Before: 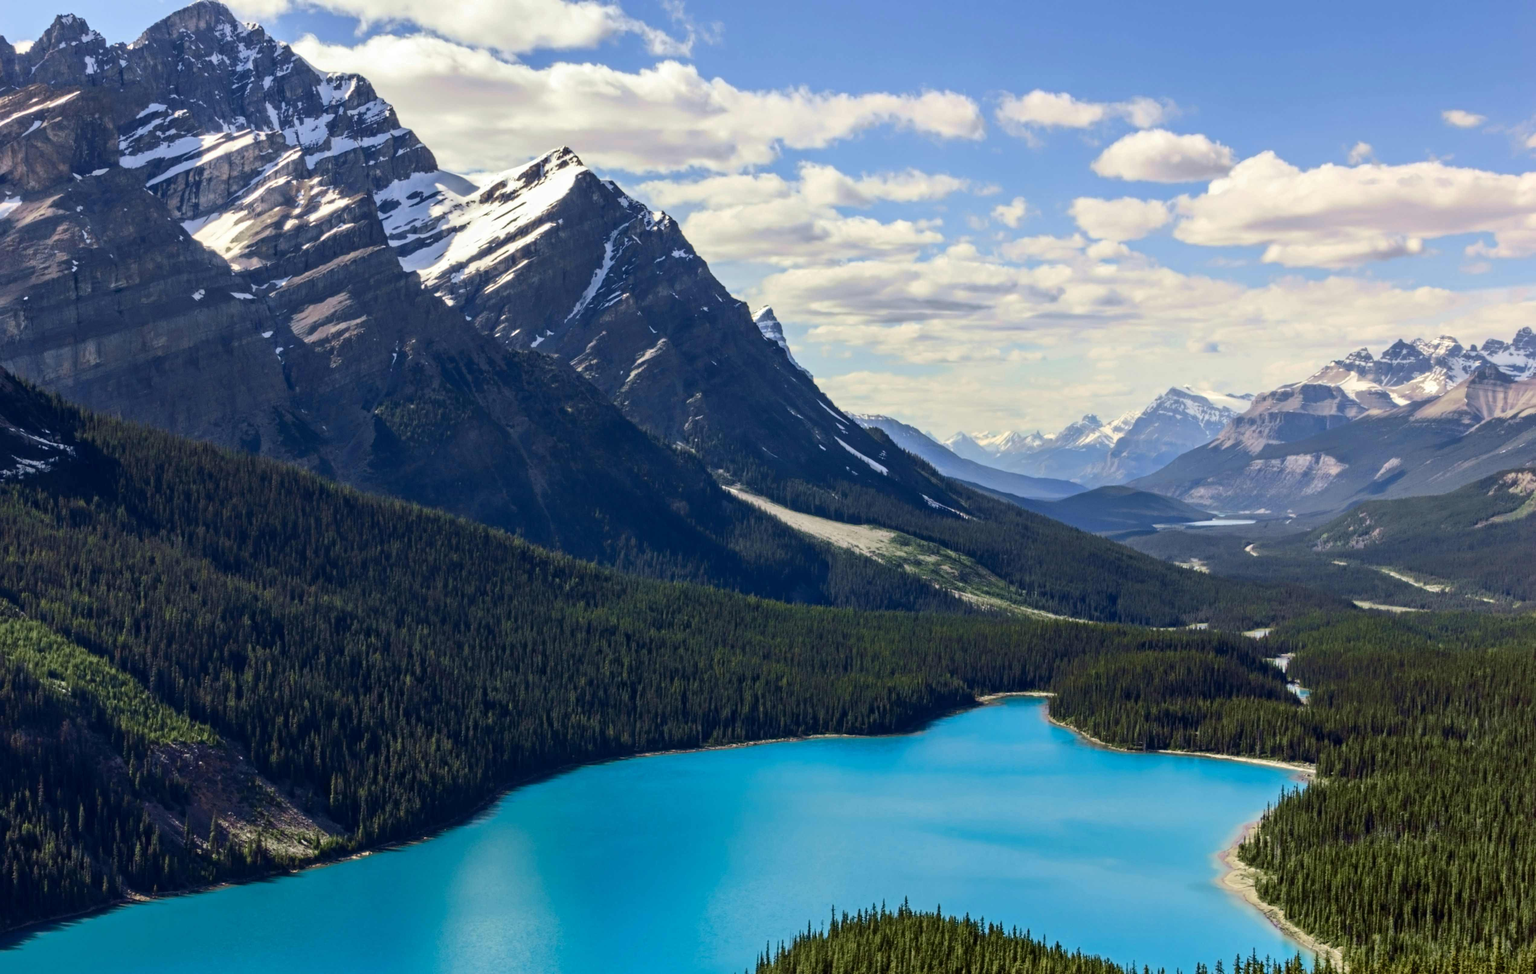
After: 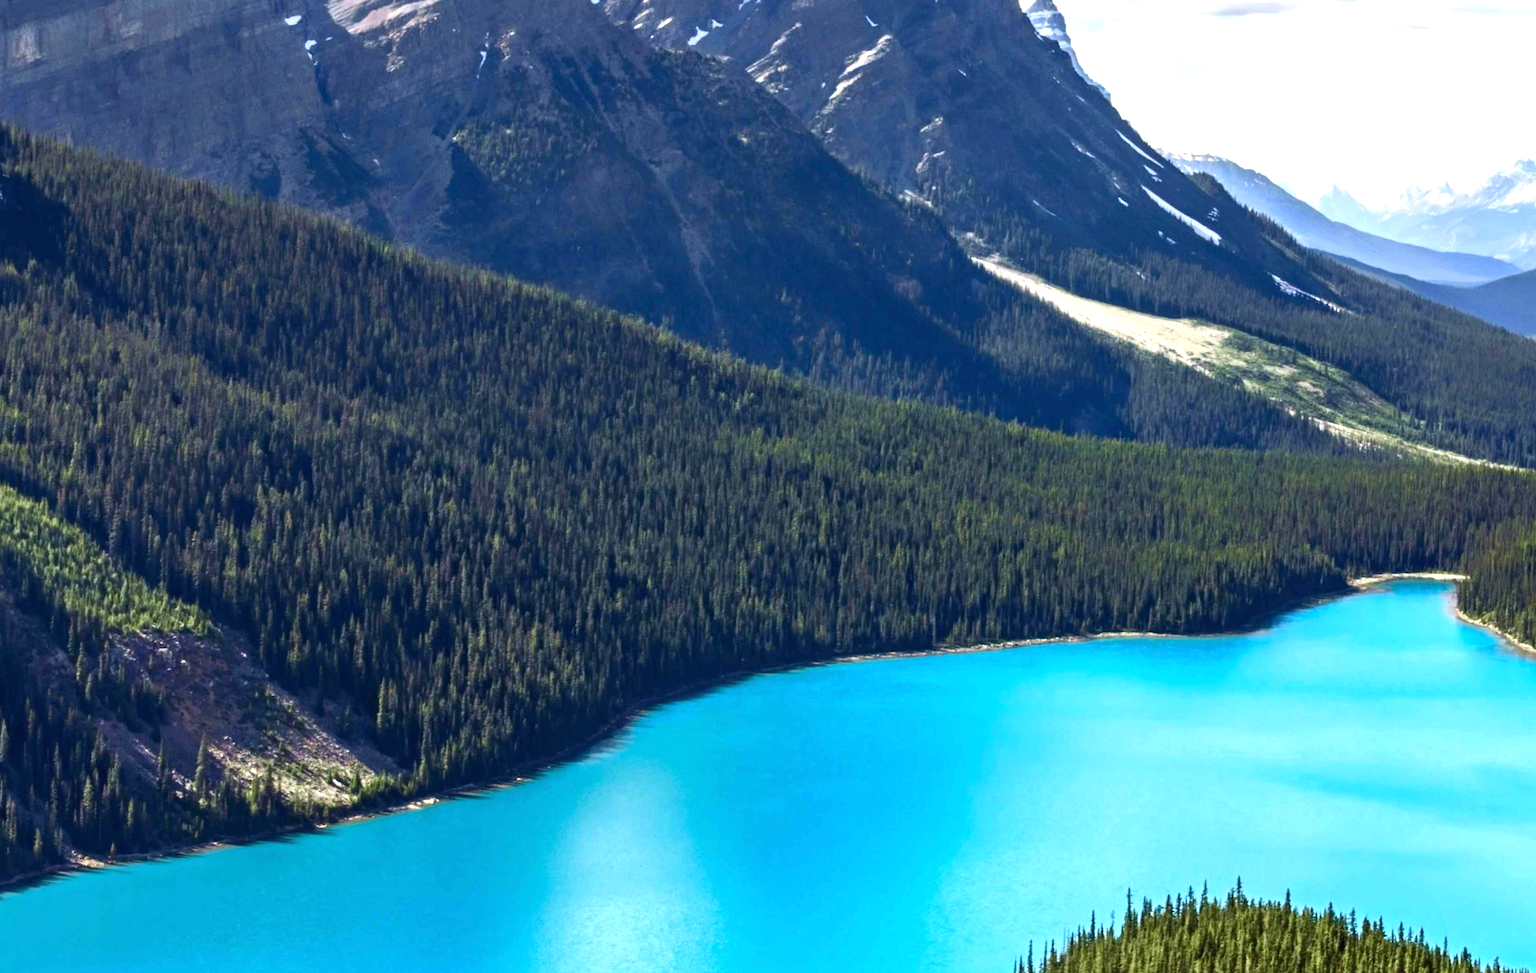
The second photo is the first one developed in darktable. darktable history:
exposure: black level correction 0, exposure 1.2 EV, compensate exposure bias true, compensate highlight preservation false
crop and rotate: angle -0.82°, left 3.85%, top 31.828%, right 27.992%
